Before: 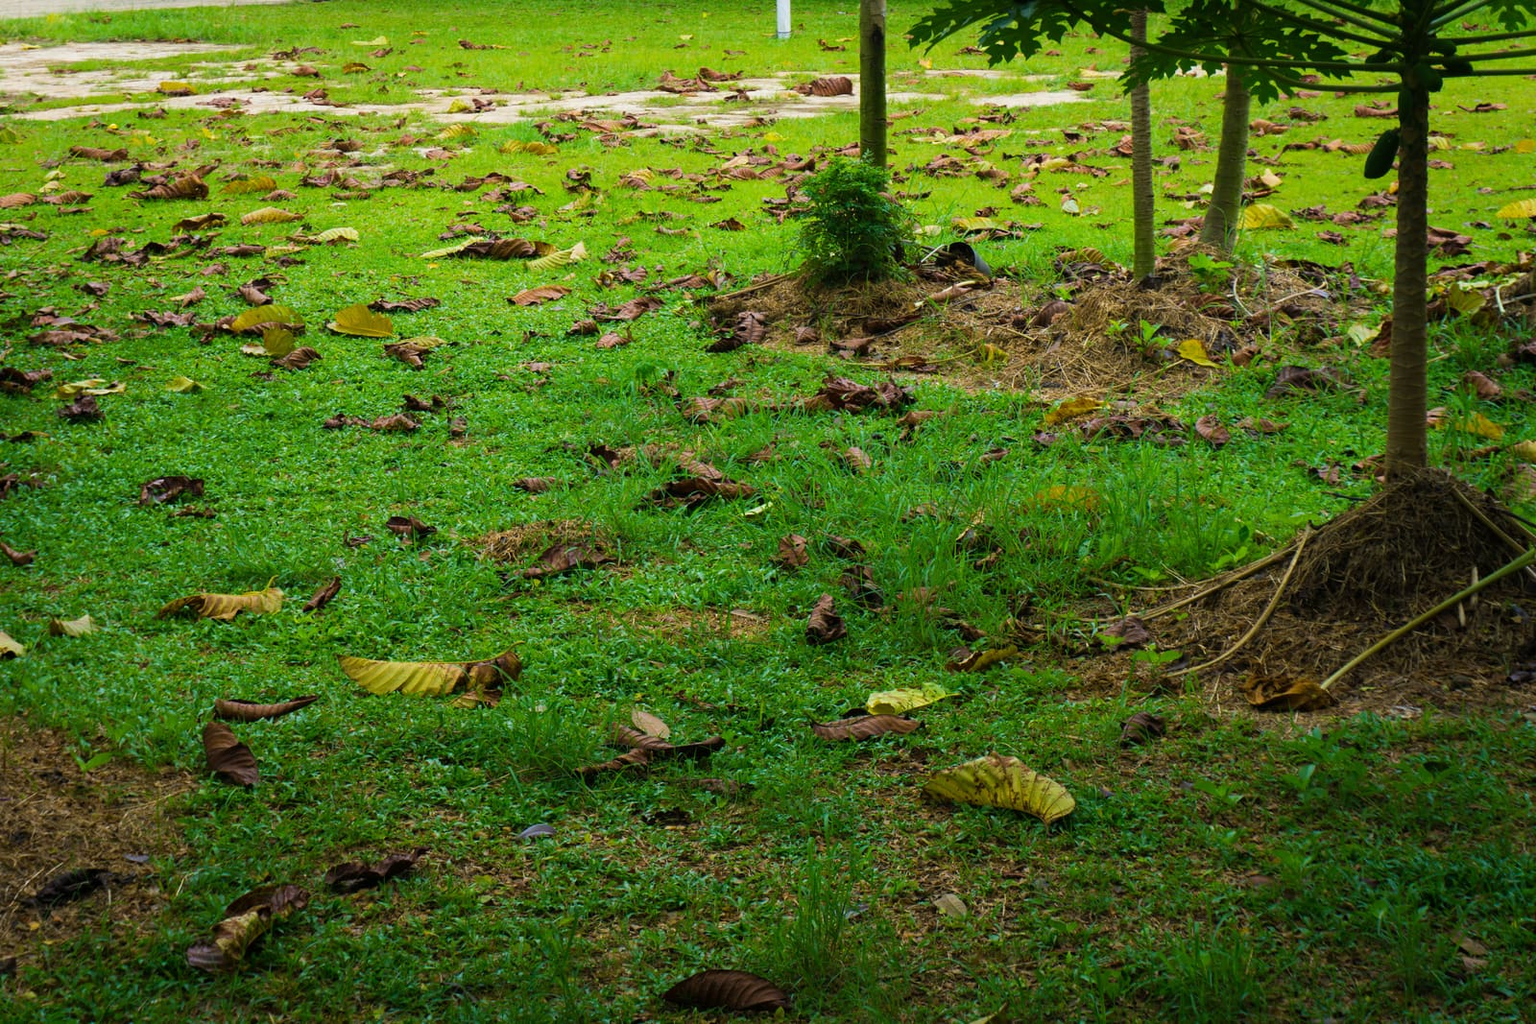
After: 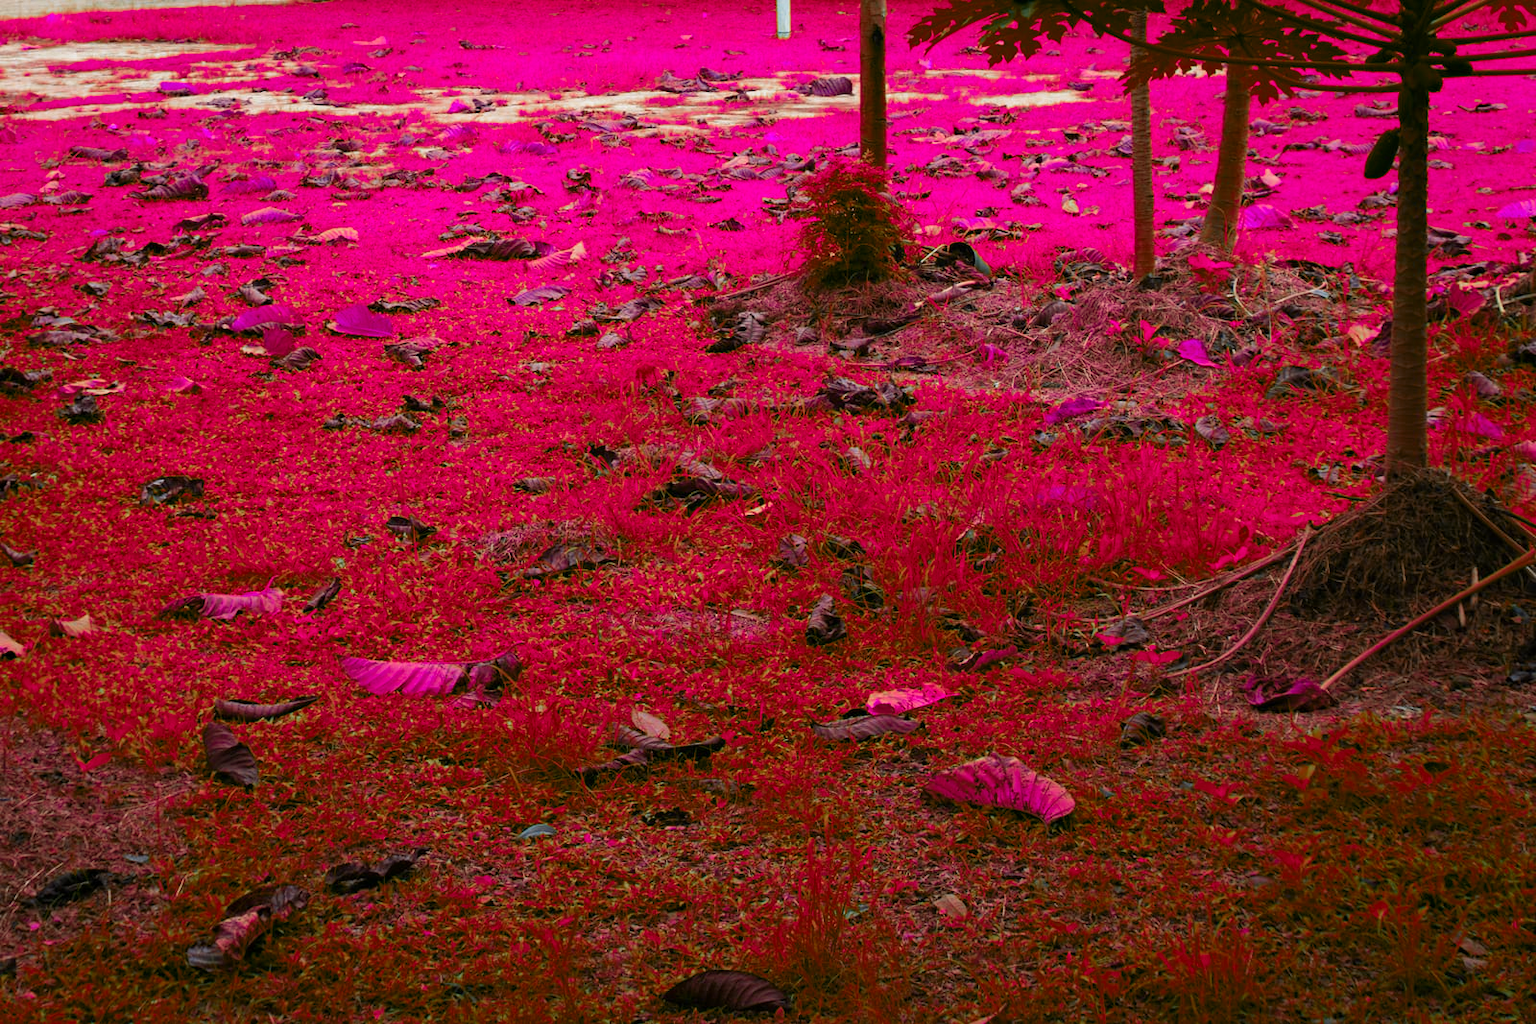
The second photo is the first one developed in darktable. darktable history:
exposure: compensate exposure bias true, compensate highlight preservation false
haze removal: compatibility mode true
color zones: curves: ch0 [(0.826, 0.353)]; ch1 [(0.242, 0.647) (0.889, 0.342)]; ch2 [(0.246, 0.089) (0.969, 0.068)]
